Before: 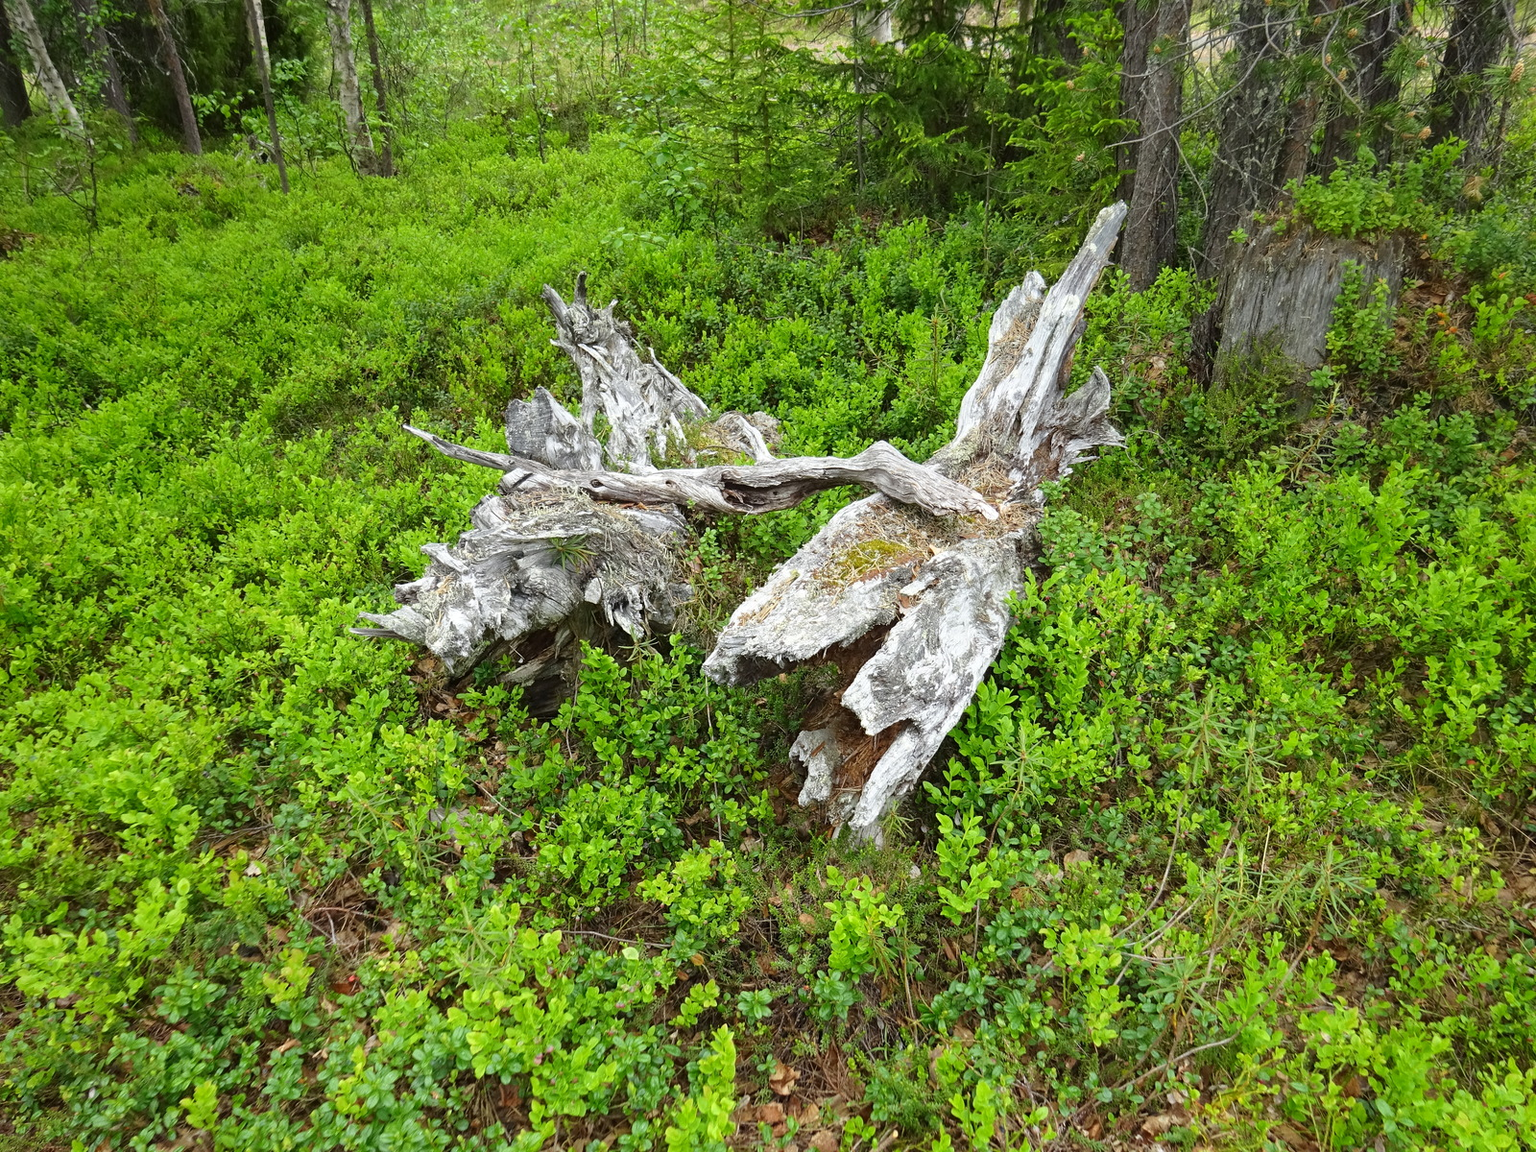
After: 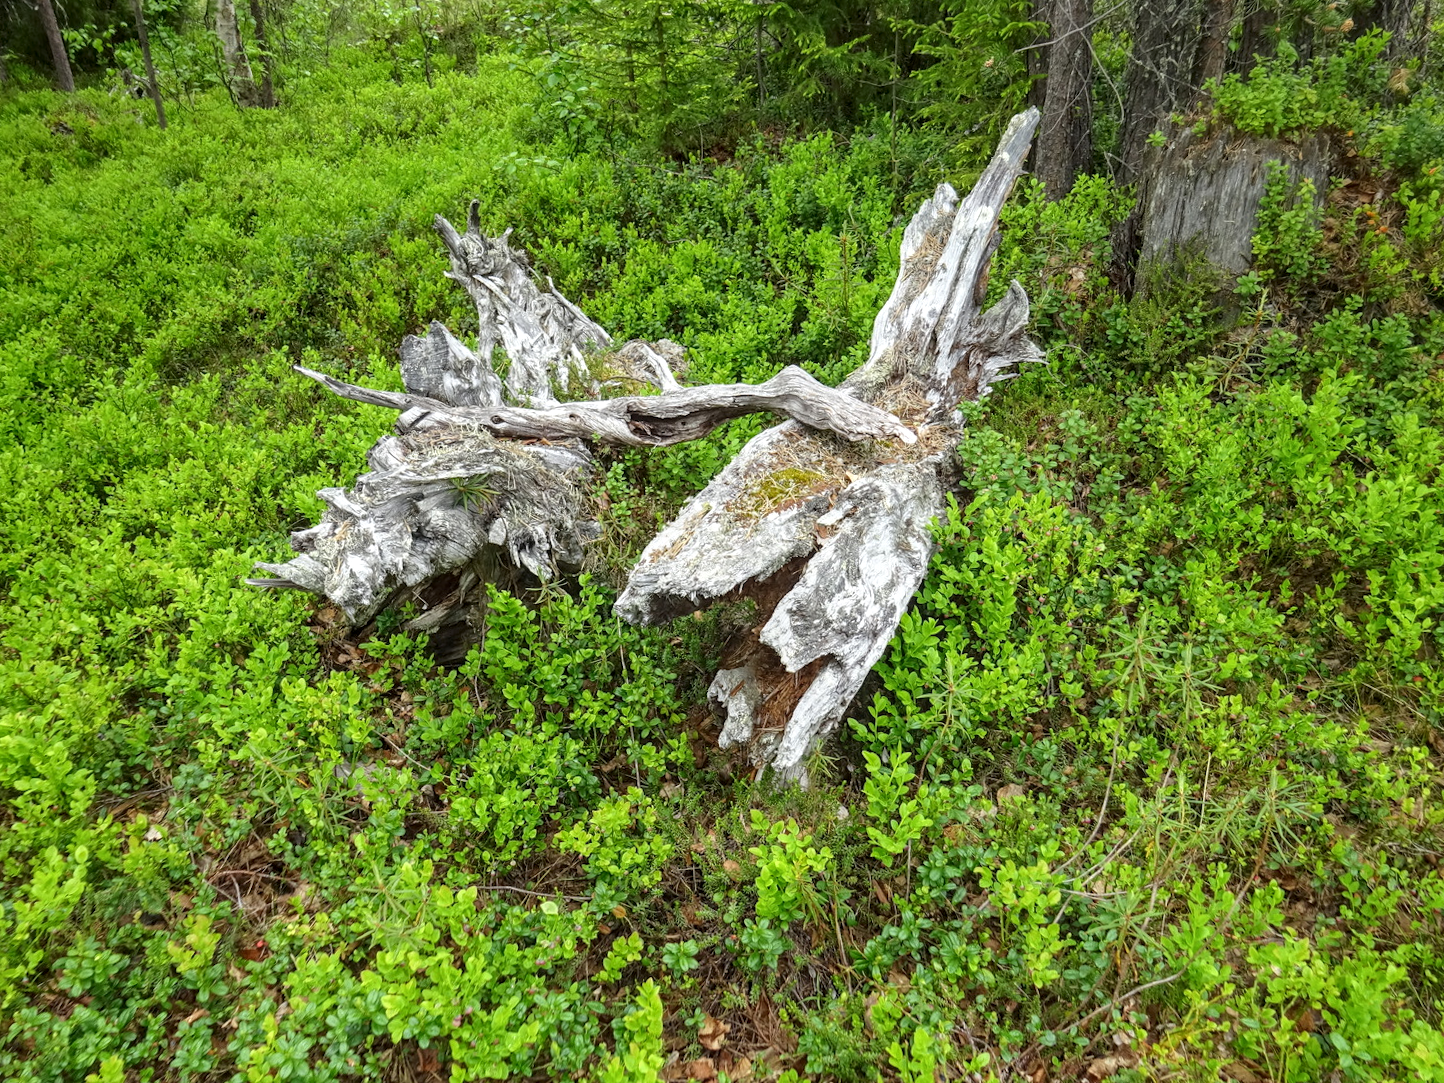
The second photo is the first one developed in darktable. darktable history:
crop and rotate: angle 1.96°, left 5.673%, top 5.673%
local contrast: on, module defaults
